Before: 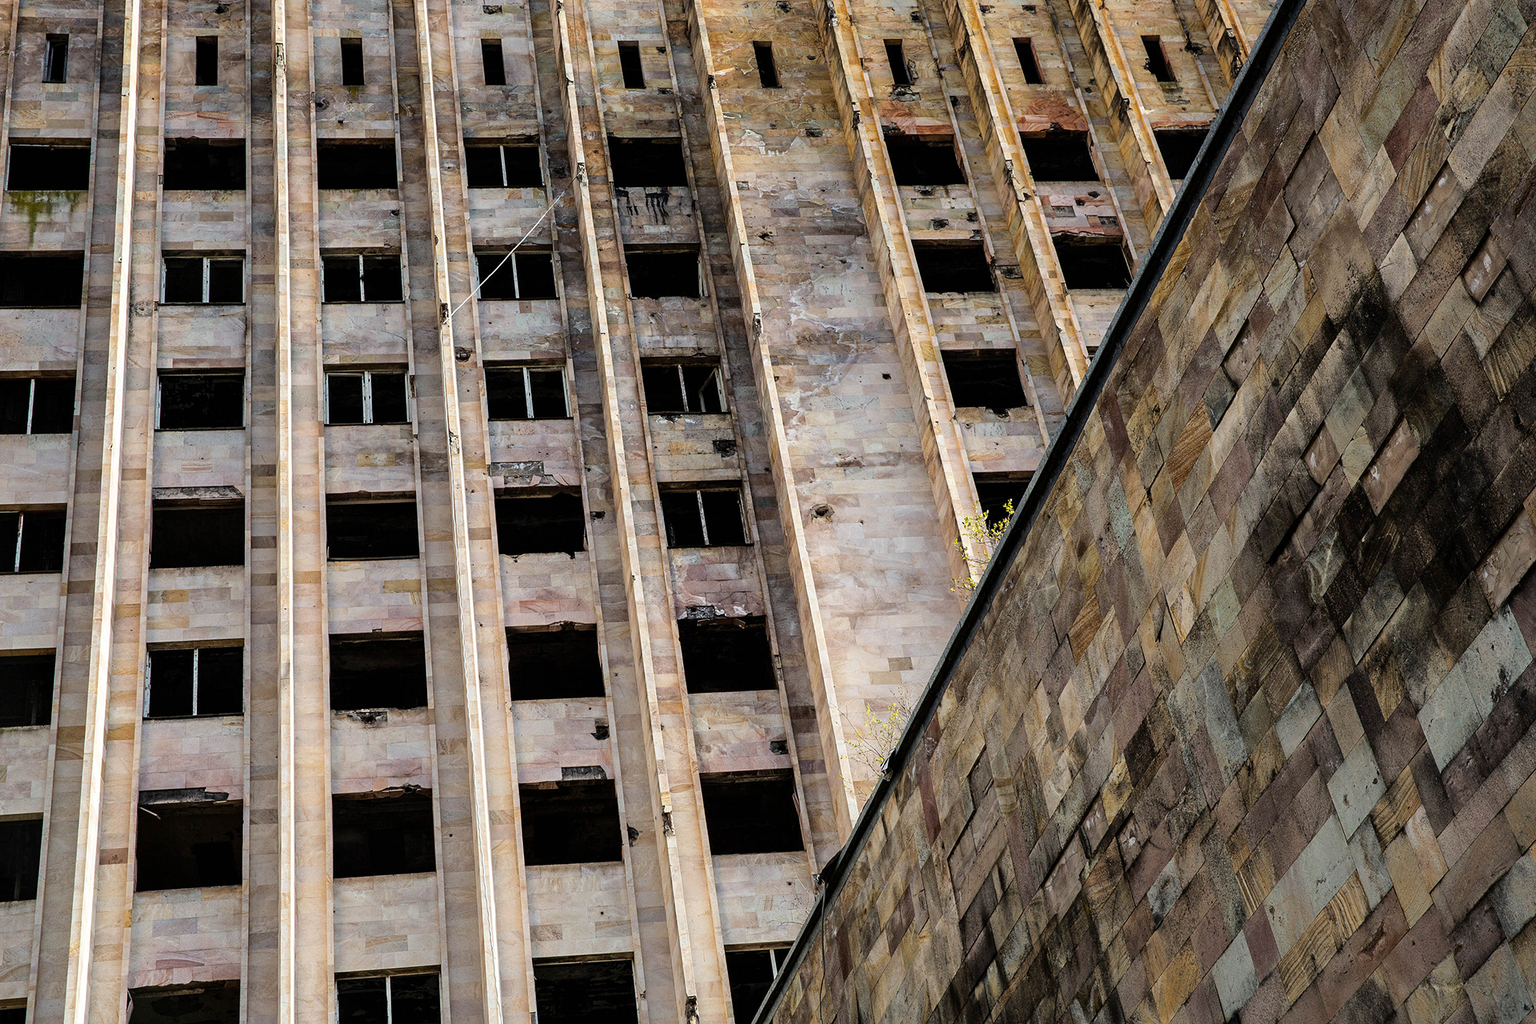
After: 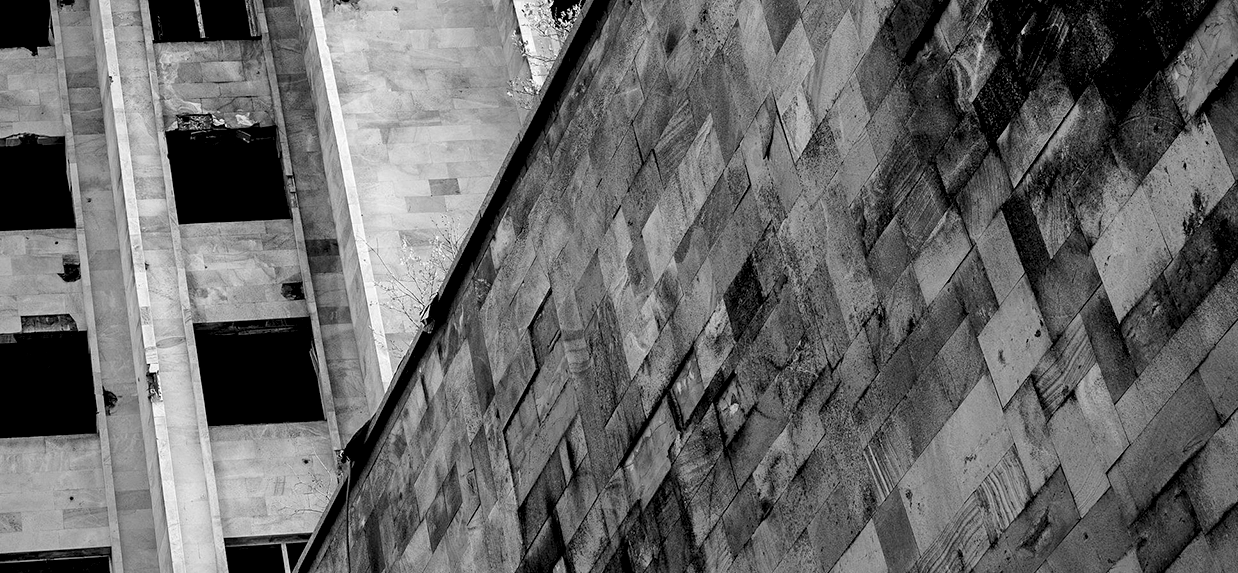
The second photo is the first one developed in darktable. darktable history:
vignetting: width/height ratio 1.094
levels: levels [0.073, 0.497, 0.972]
crop and rotate: left 35.509%, top 50.238%, bottom 4.934%
monochrome: on, module defaults
shadows and highlights: radius 108.52, shadows 44.07, highlights -67.8, low approximation 0.01, soften with gaussian
